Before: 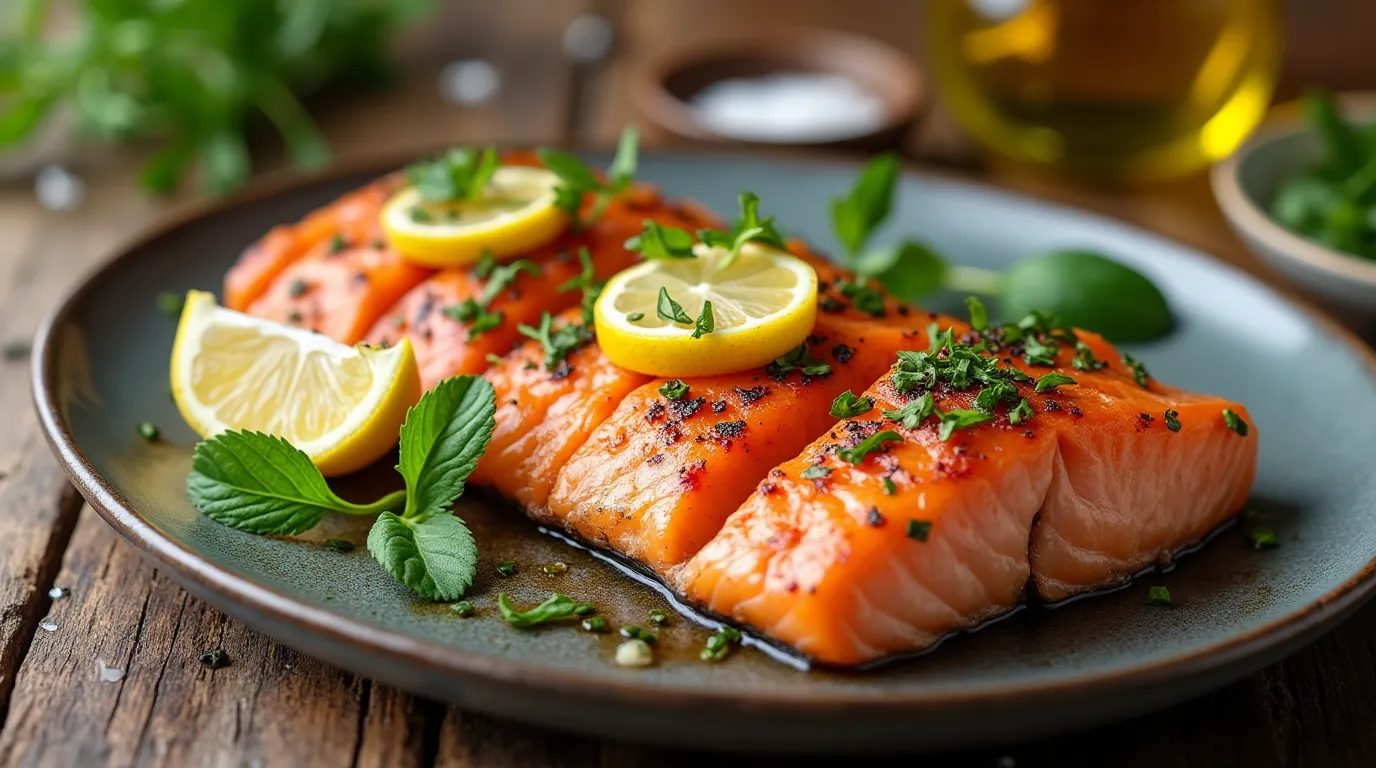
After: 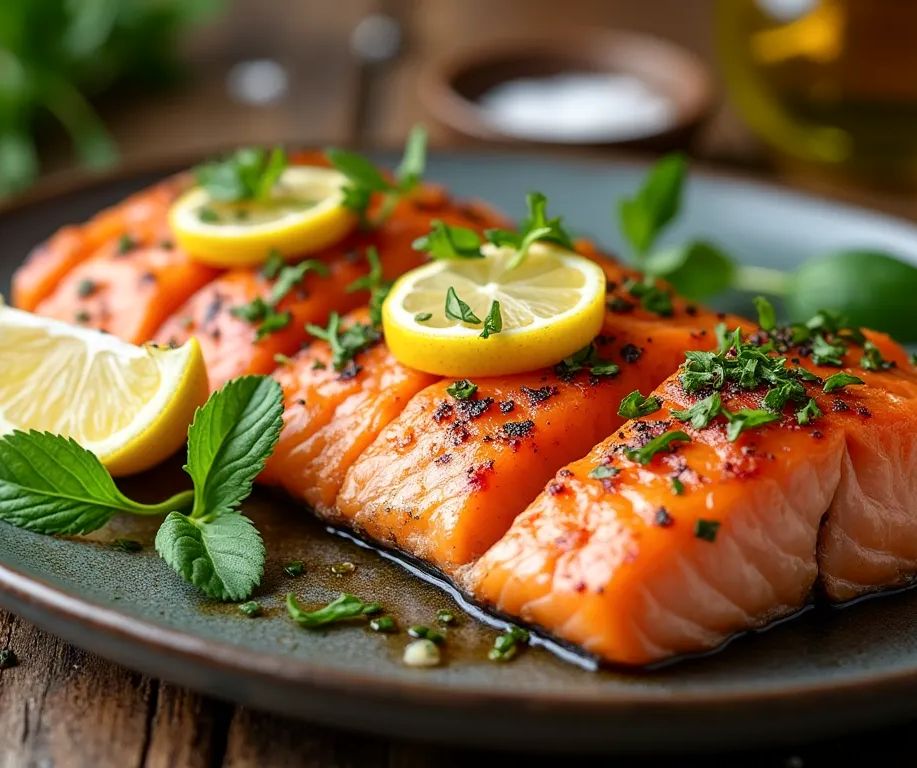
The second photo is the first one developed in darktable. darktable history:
crop: left 15.419%, right 17.914%
bloom: size 3%, threshold 100%, strength 0%
shadows and highlights: shadows -30, highlights 30
